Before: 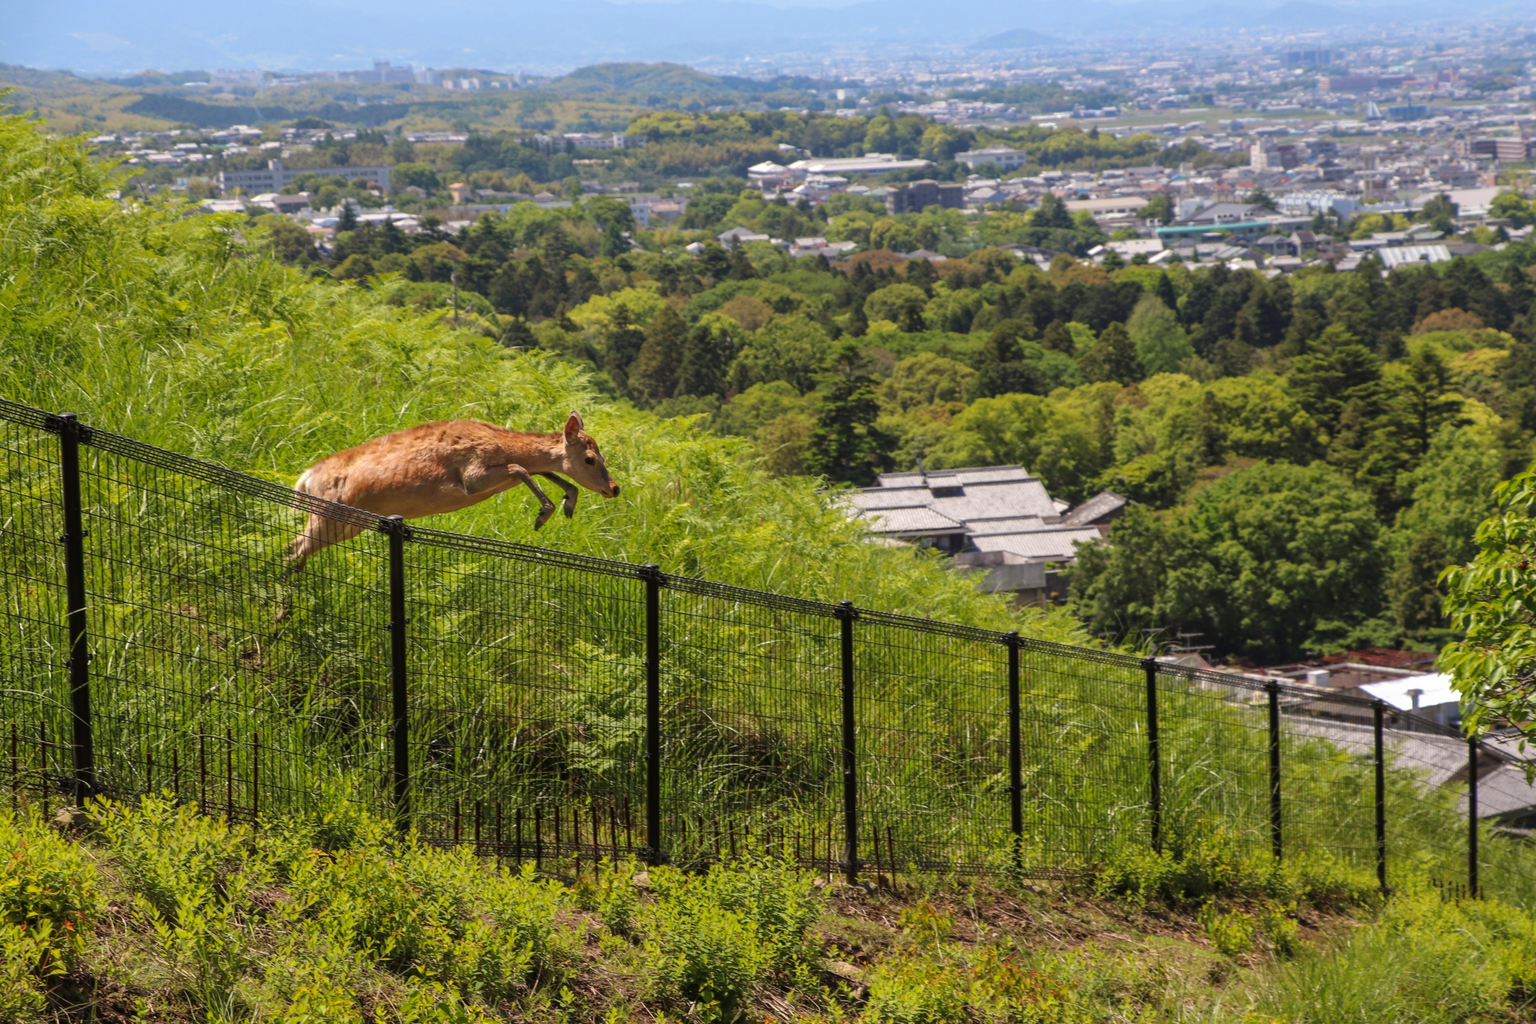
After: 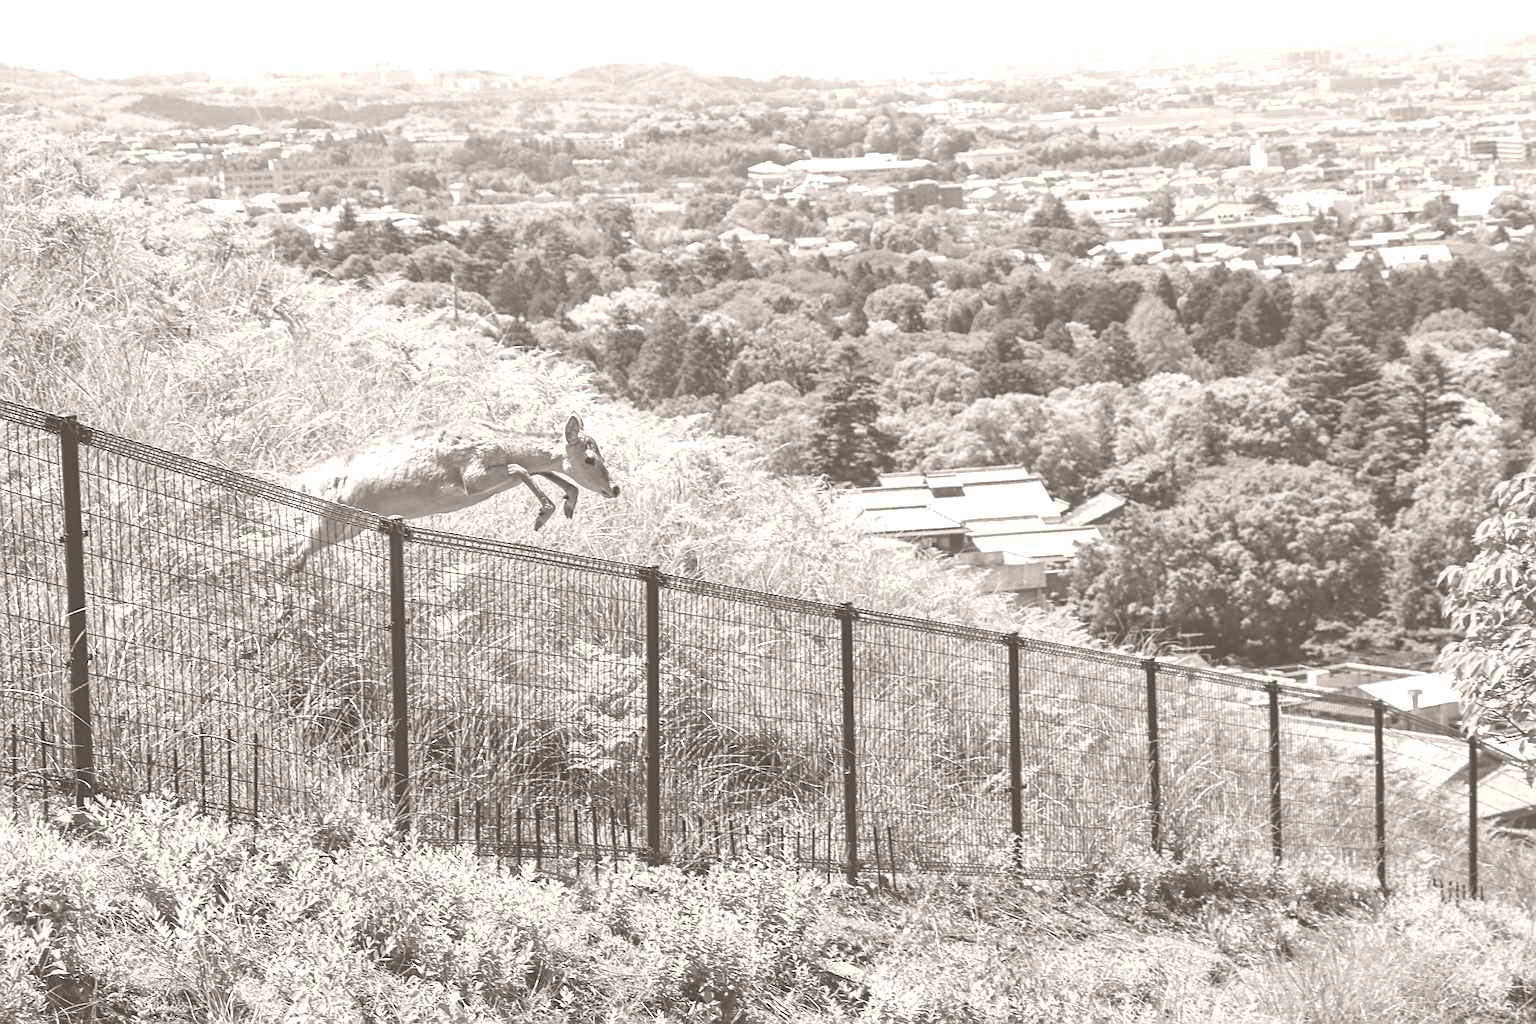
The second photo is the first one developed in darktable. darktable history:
sharpen: on, module defaults
colorize: hue 34.49°, saturation 35.33%, source mix 100%, lightness 55%, version 1
